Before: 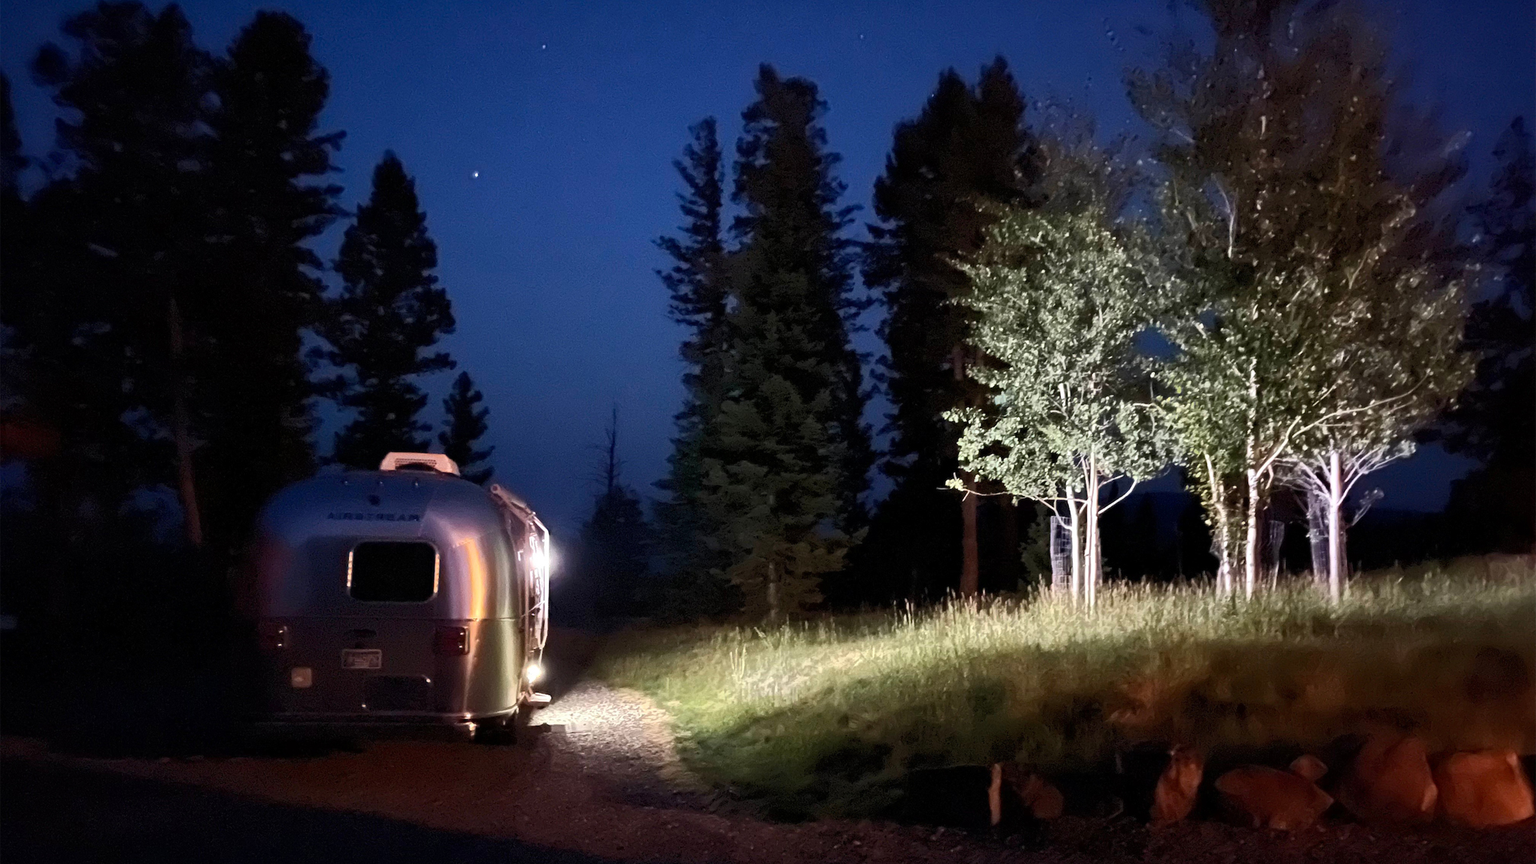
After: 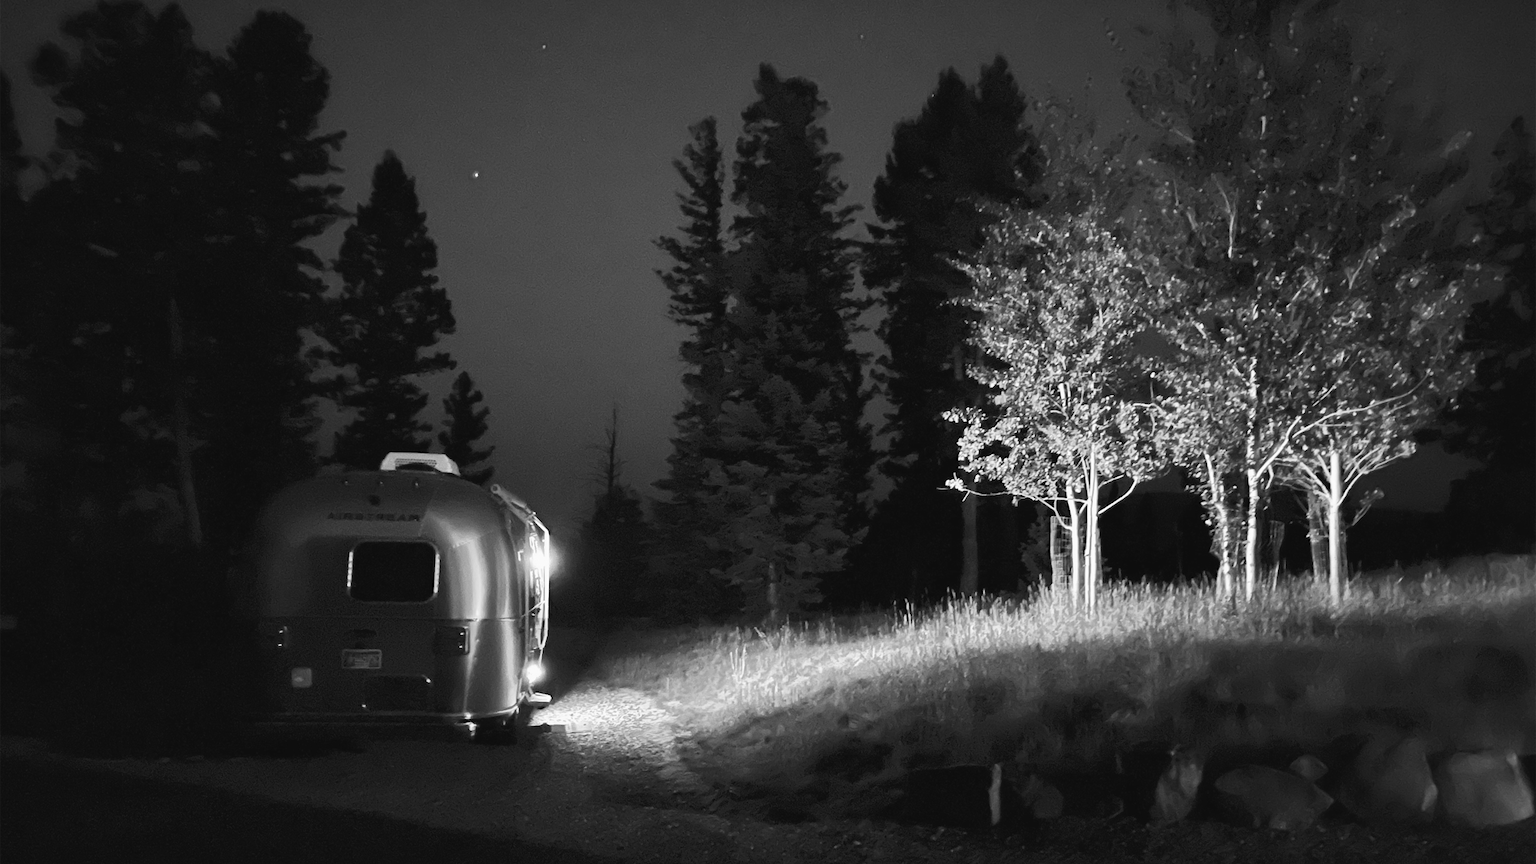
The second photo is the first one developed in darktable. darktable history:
tone equalizer: on, module defaults
shadows and highlights: shadows 4.1, highlights -17.6, soften with gaussian
monochrome: on, module defaults
color balance: lift [1.004, 1.002, 1.002, 0.998], gamma [1, 1.007, 1.002, 0.993], gain [1, 0.977, 1.013, 1.023], contrast -3.64%
